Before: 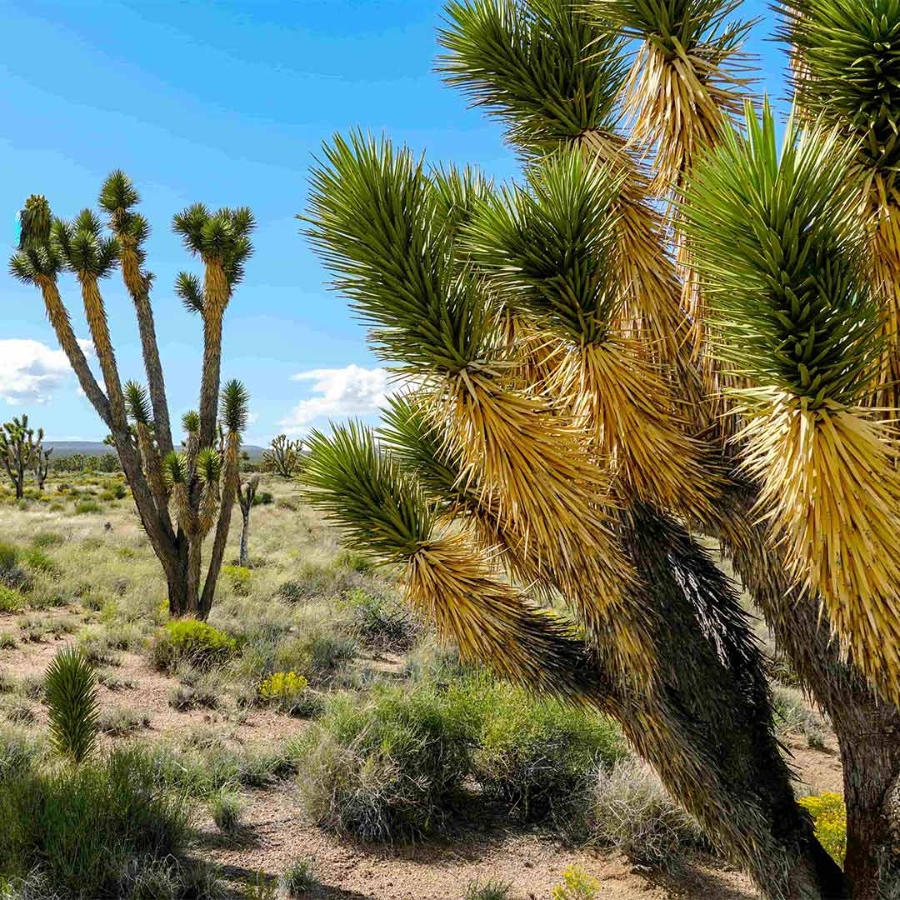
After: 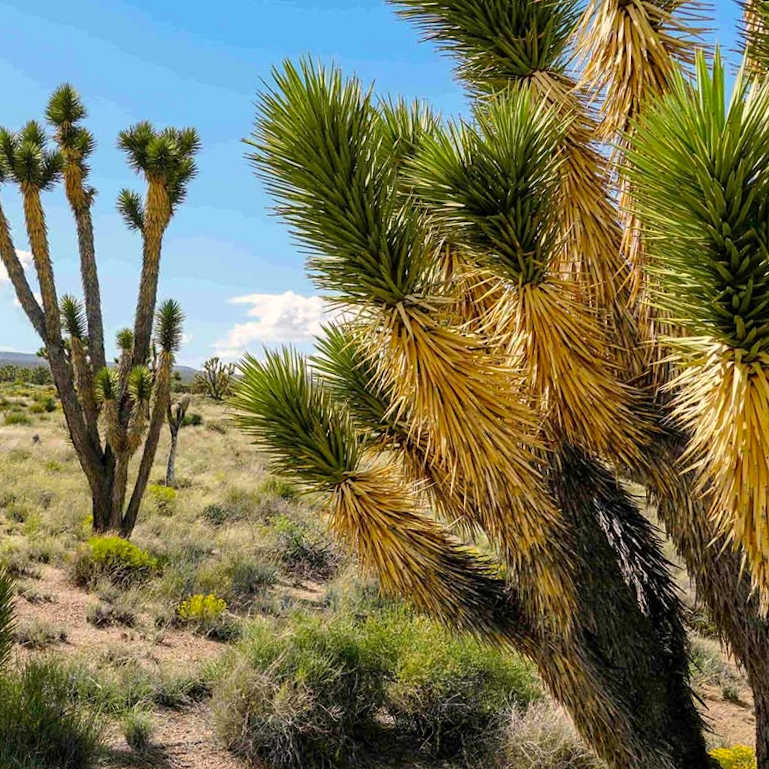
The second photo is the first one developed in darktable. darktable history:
color correction: highlights a* 3.84, highlights b* 5.07
crop and rotate: angle -3.27°, left 5.211%, top 5.211%, right 4.607%, bottom 4.607%
